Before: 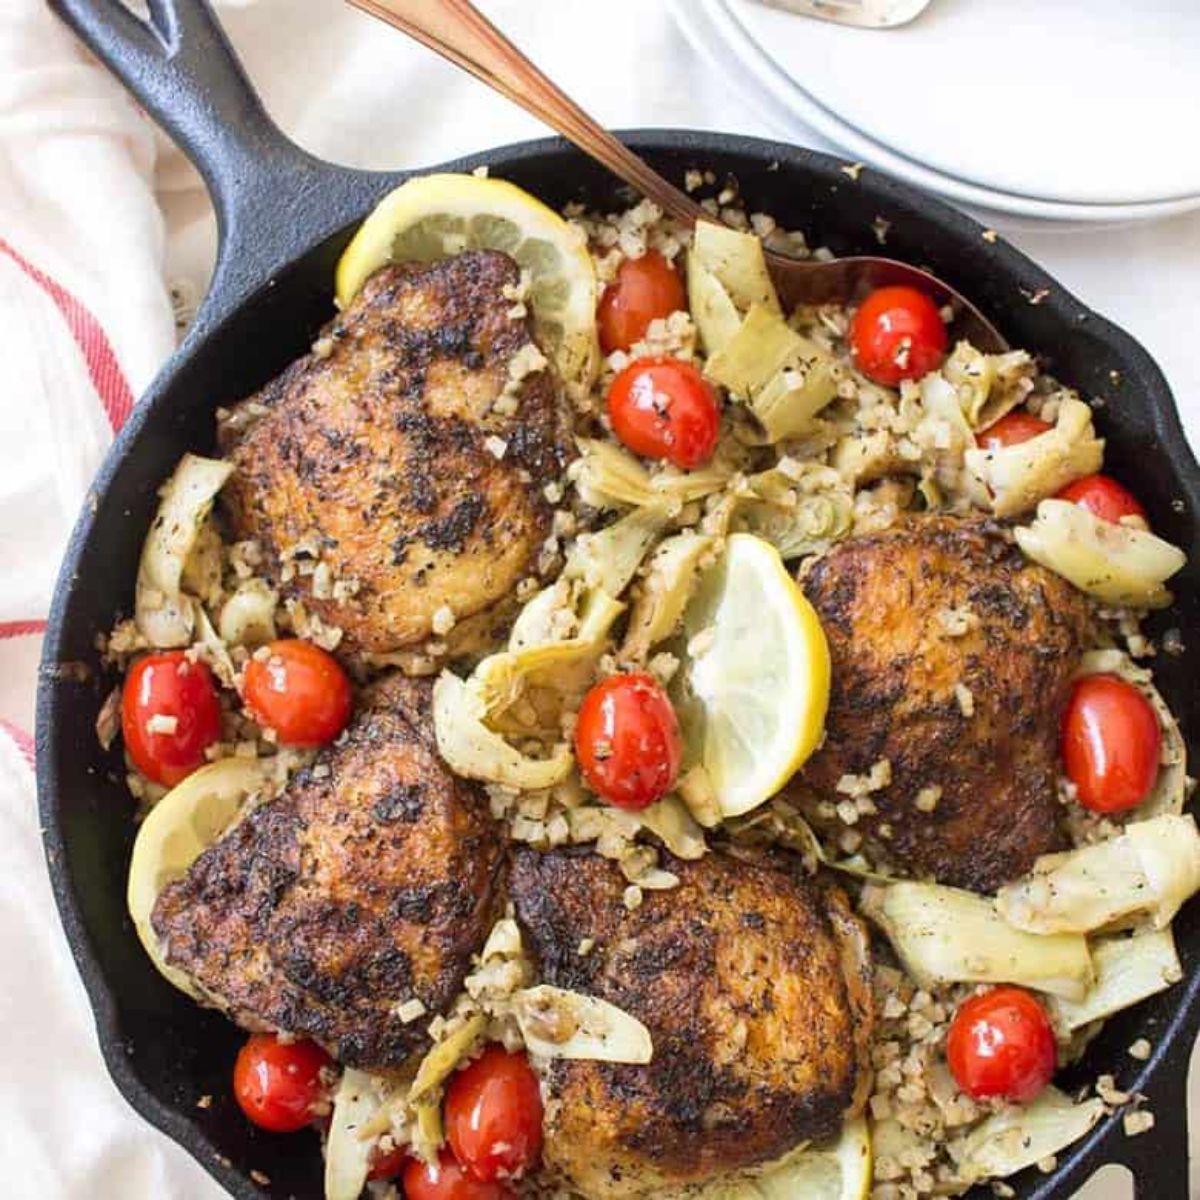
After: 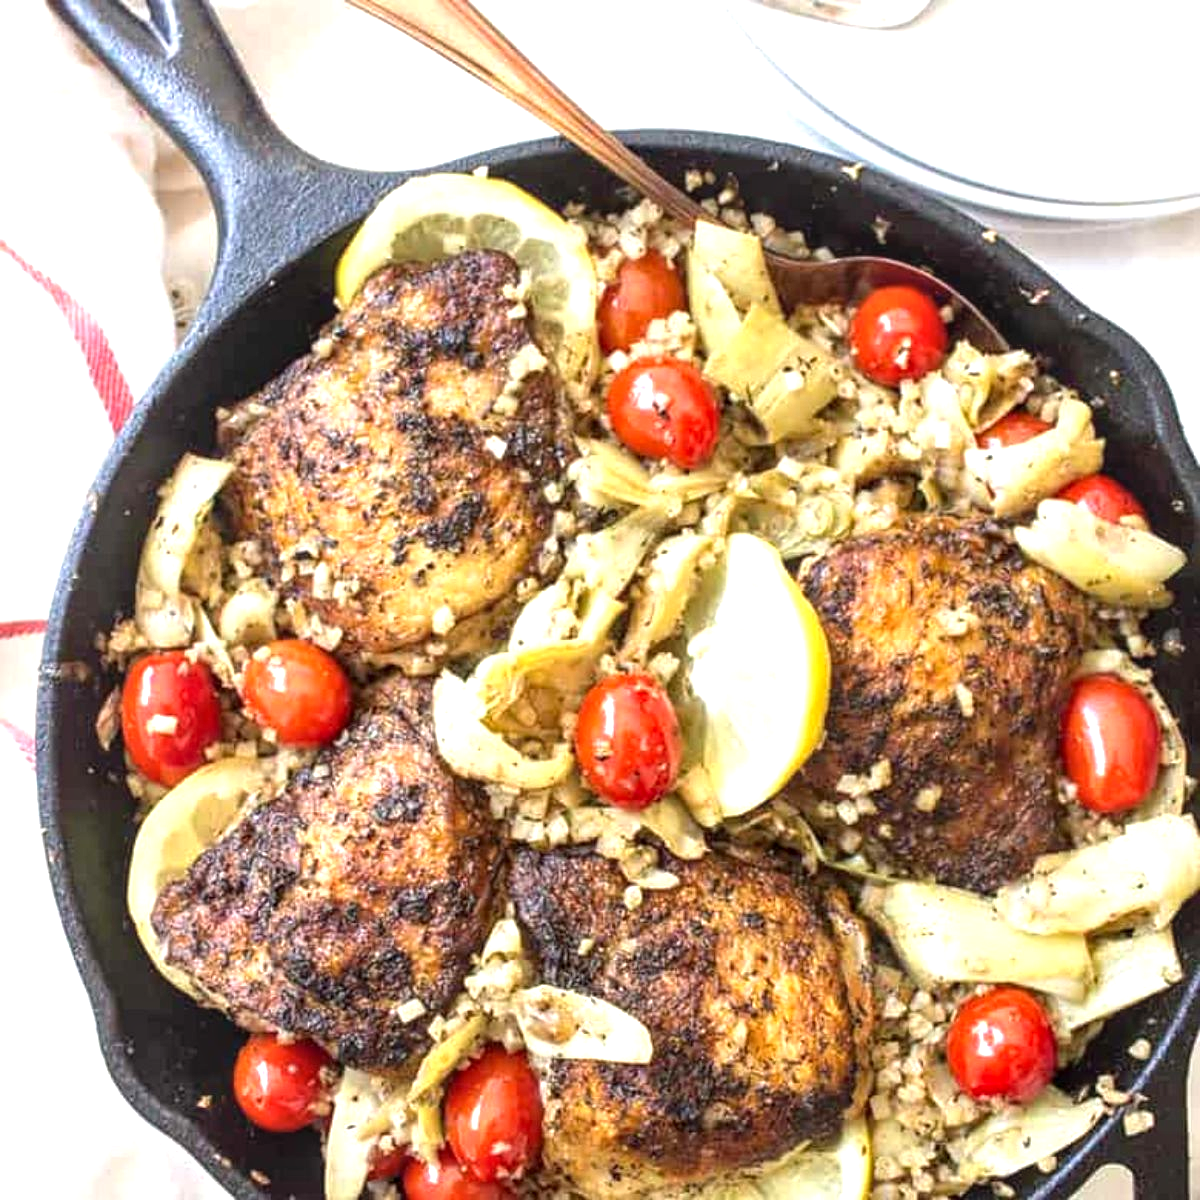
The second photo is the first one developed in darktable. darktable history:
exposure: black level correction 0, exposure 0.7 EV, compensate highlight preservation false
local contrast: detail 130%
